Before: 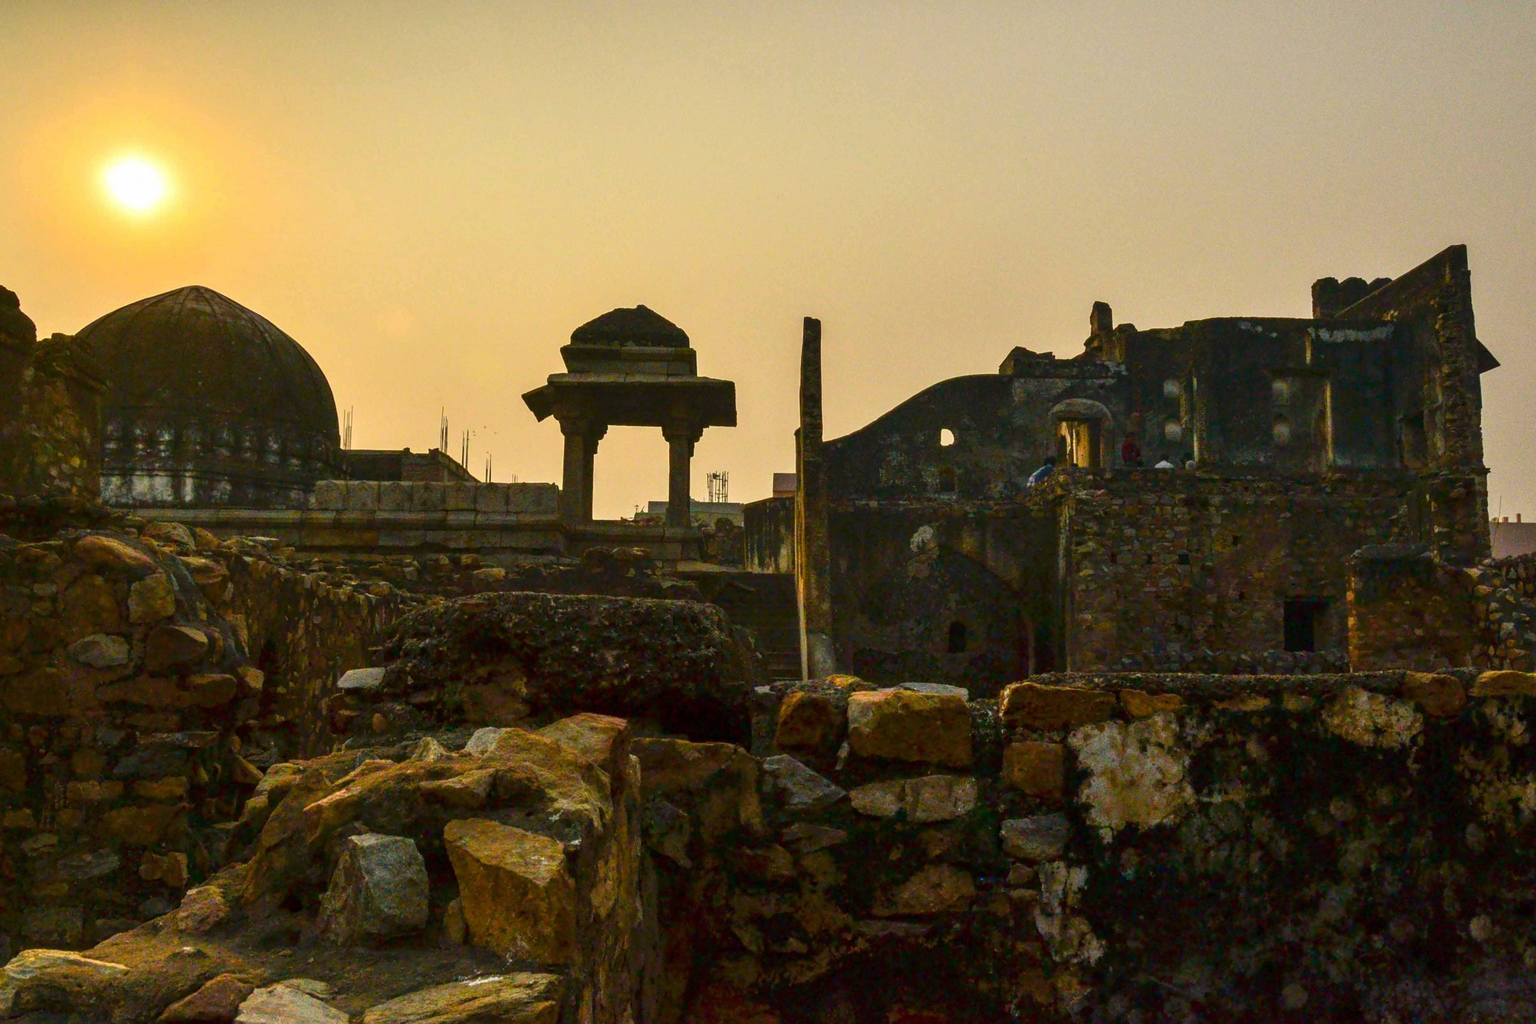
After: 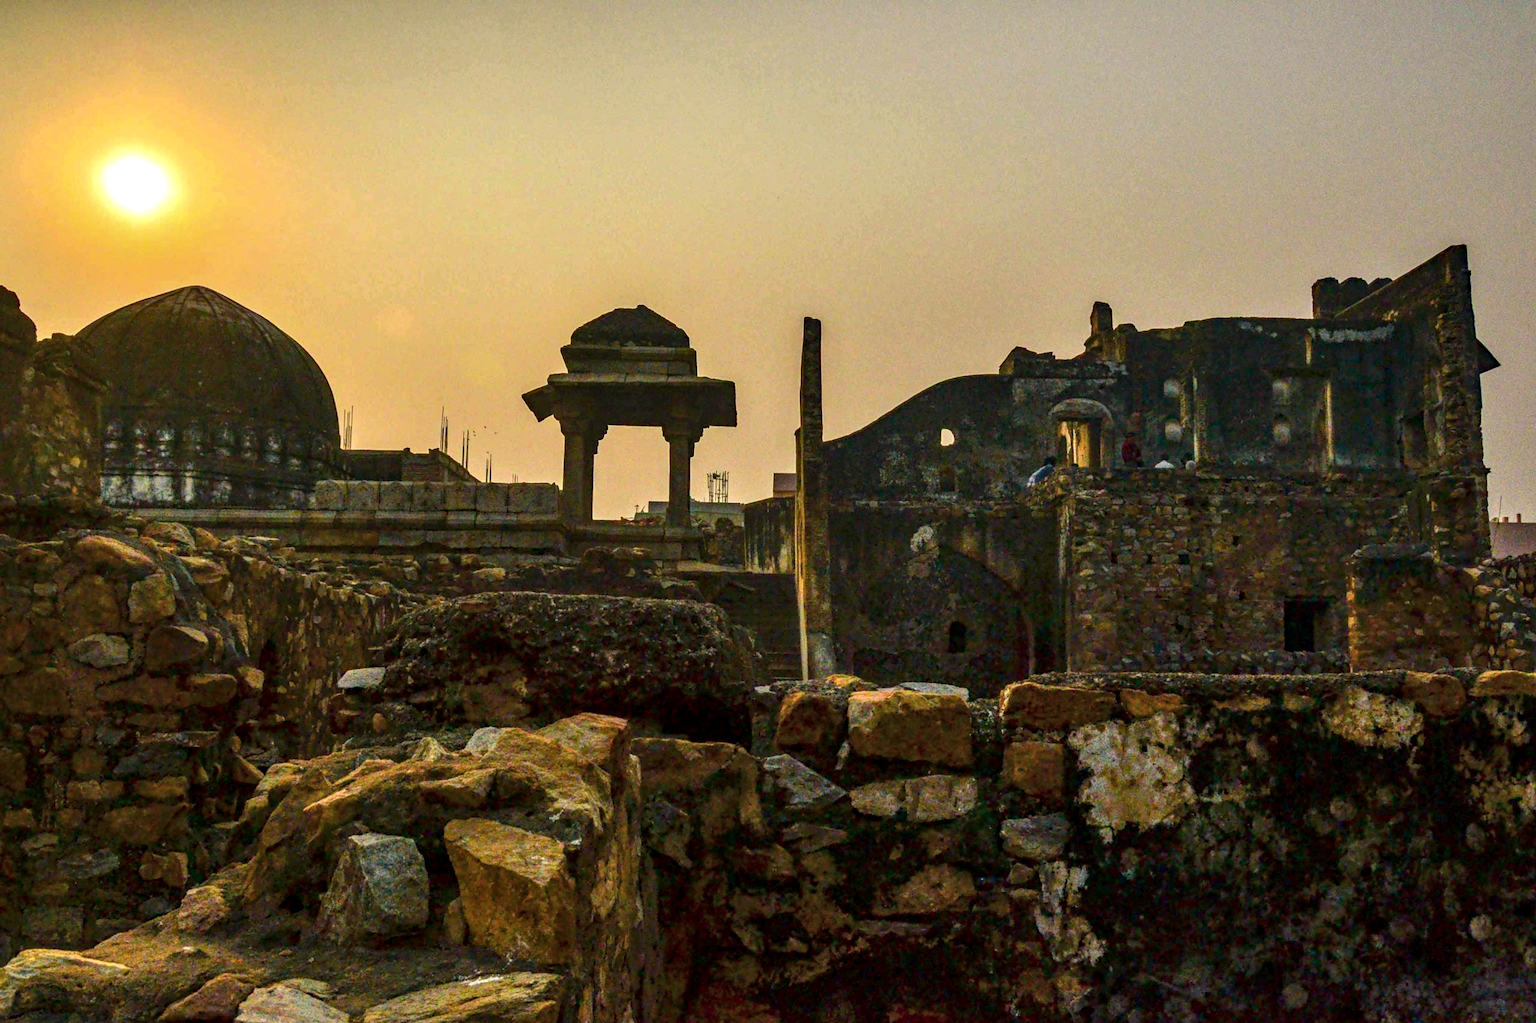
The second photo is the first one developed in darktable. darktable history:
shadows and highlights: shadows 30.86, highlights 0, soften with gaussian
local contrast: detail 130%
haze removal: strength 0.29, distance 0.25, compatibility mode true, adaptive false
